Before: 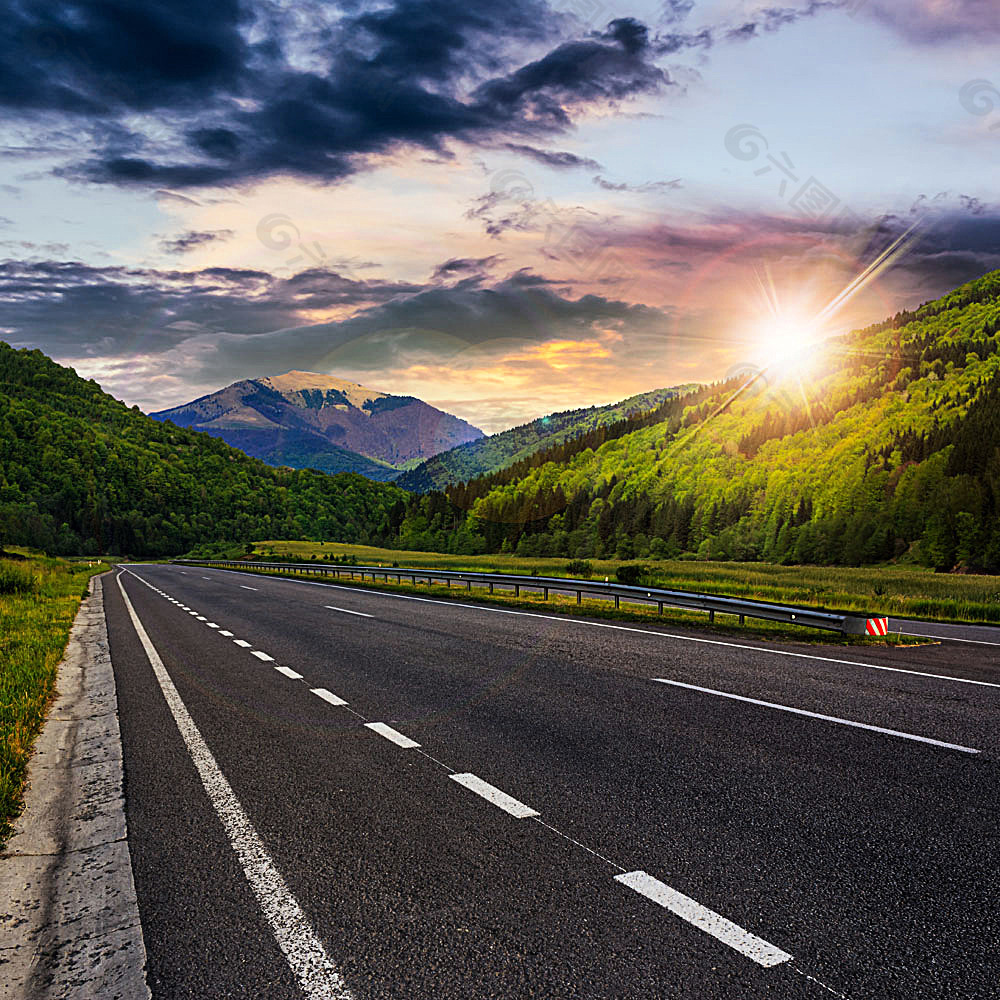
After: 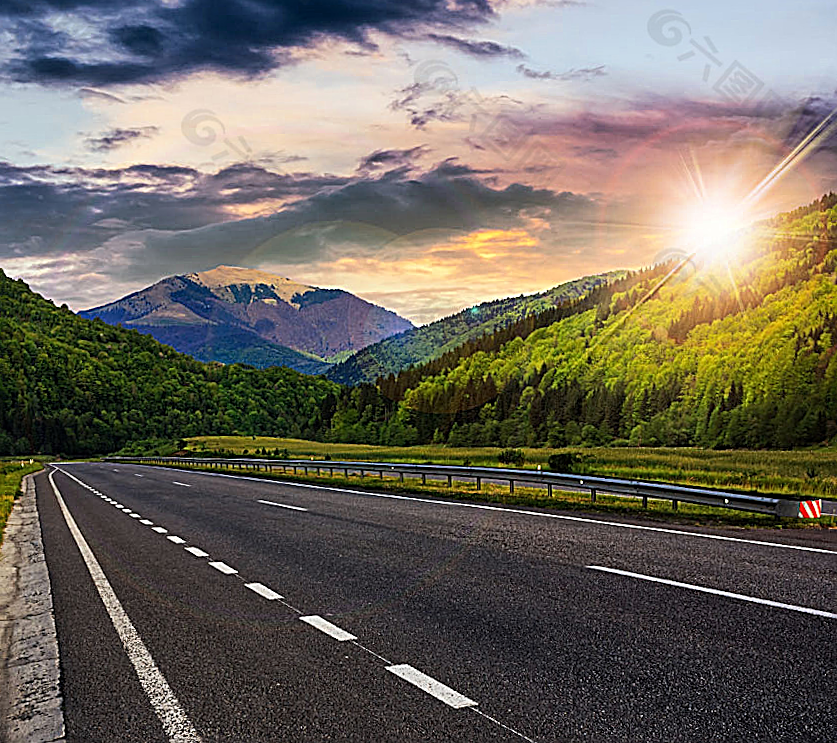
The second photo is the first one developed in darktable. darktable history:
crop: left 7.856%, top 11.836%, right 10.12%, bottom 15.387%
sharpen: on, module defaults
rotate and perspective: rotation -1.24°, automatic cropping off
